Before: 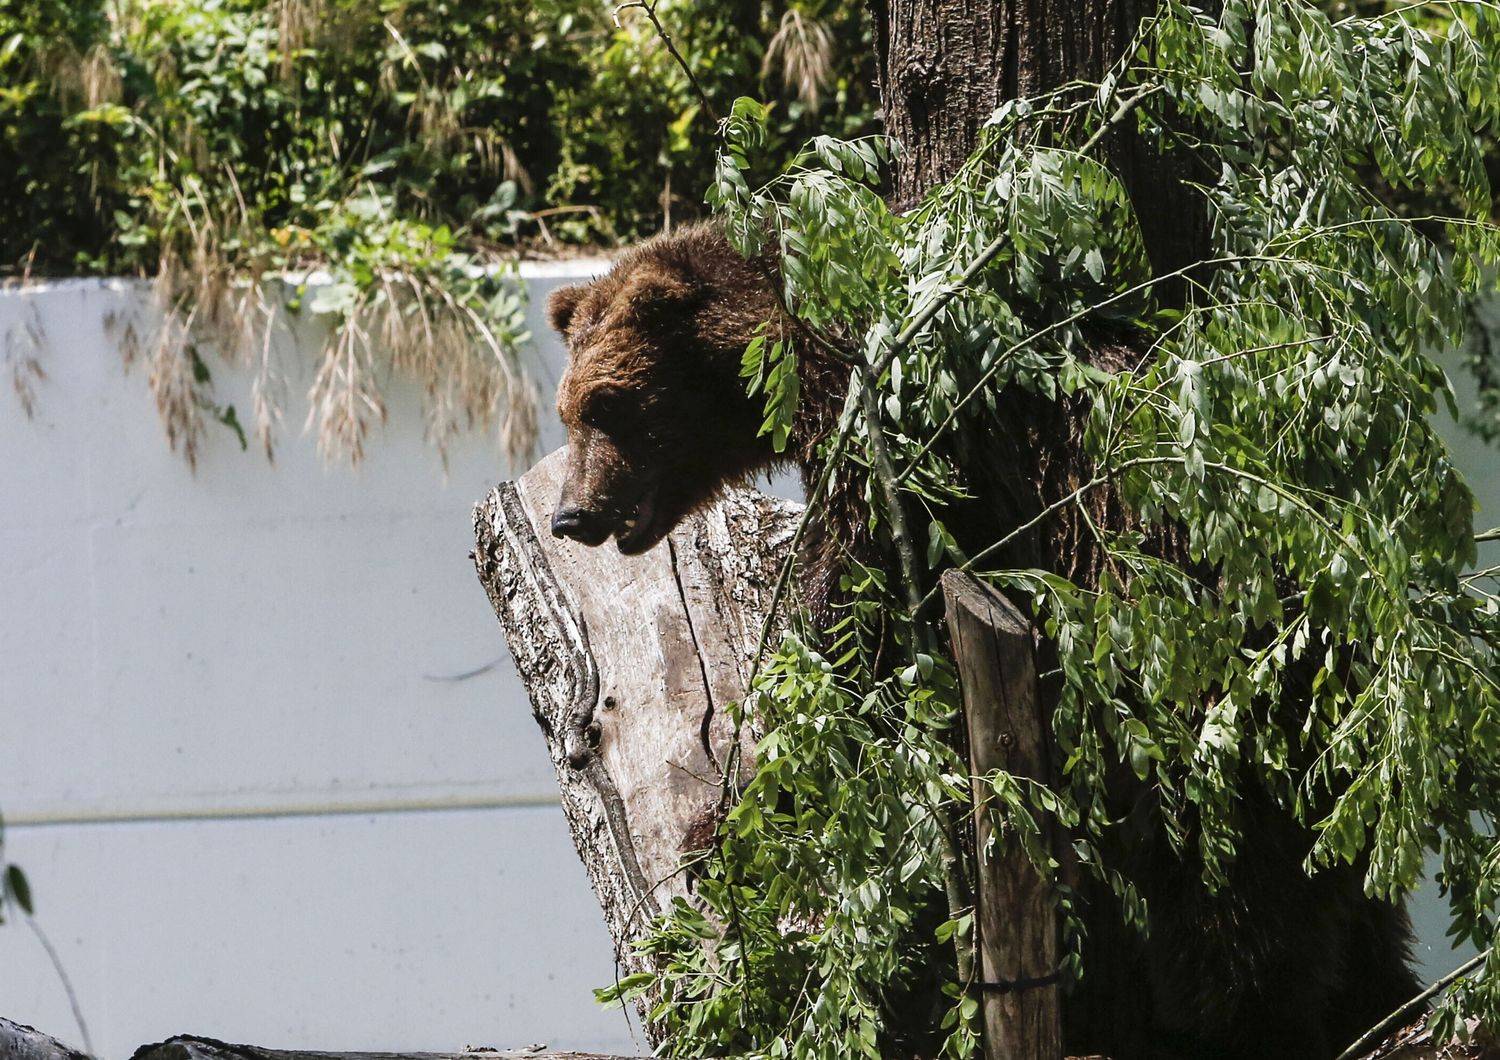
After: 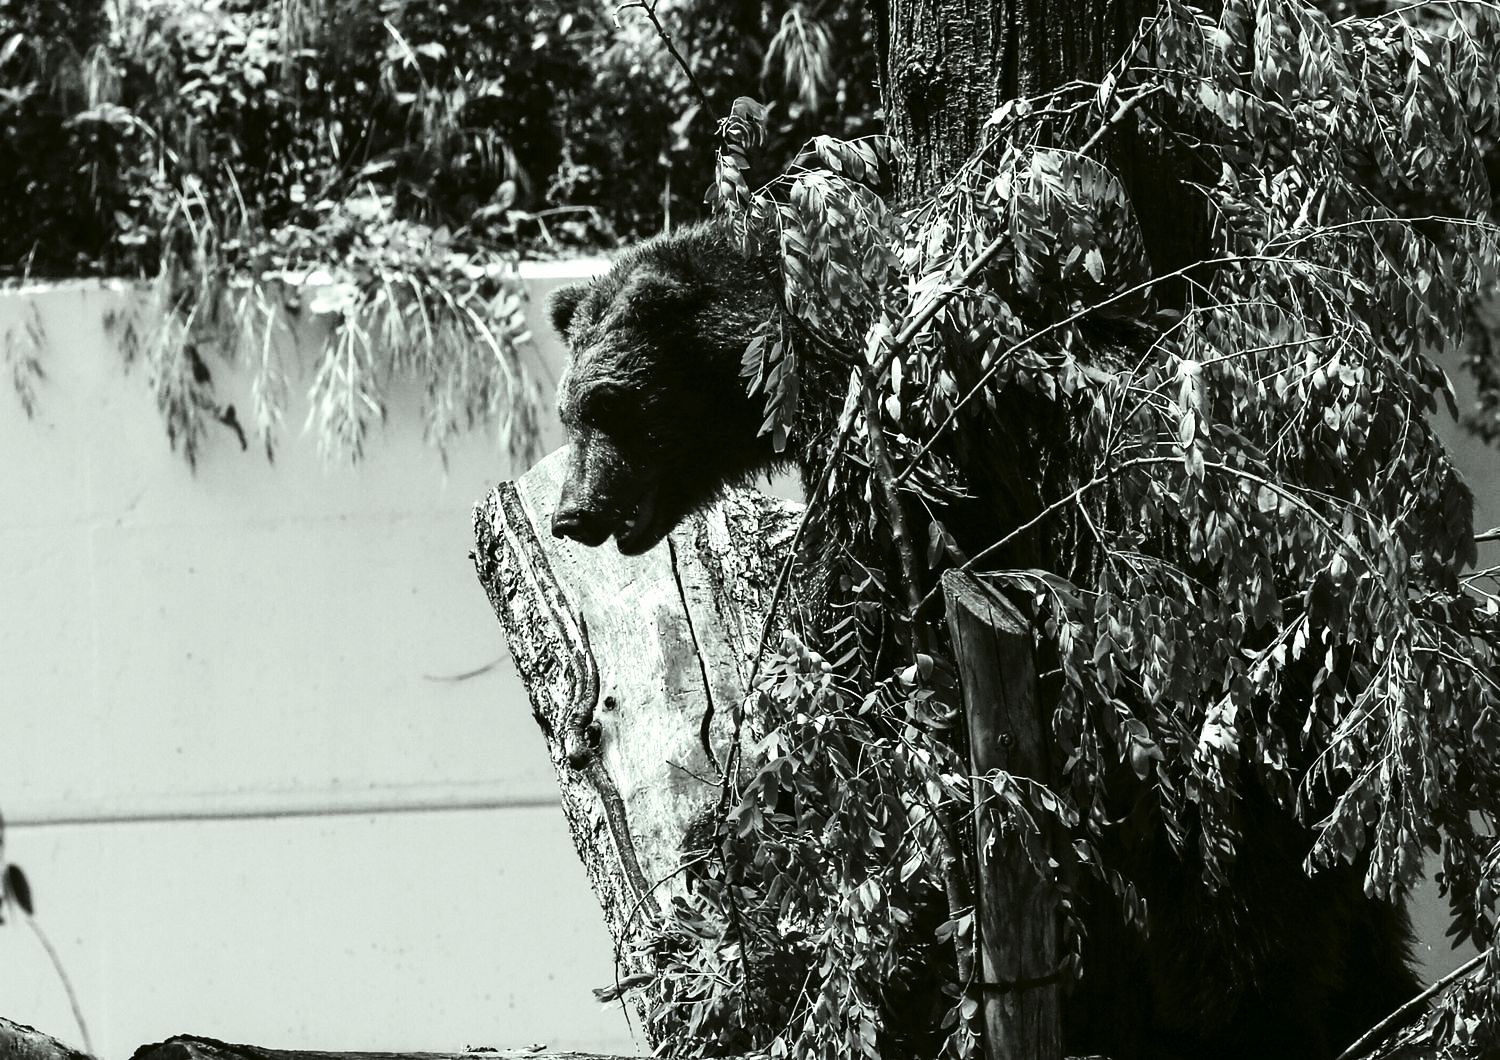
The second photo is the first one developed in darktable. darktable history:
color look up table: target L [89, 64.41, 56.07, 42.57, 30.54, 197.52, 90.19, 90.18, 77.04, 73.48, 80.77, 70.46, 68.05, 67.42, 61.18, 55.76, 59.34, 54.32, 41.58, 29.7, 85.98, 81.21, 80.84, 80.59, 74.85, 66.98, 57.58, 58.46, 57.59, 55.38, 45.27, 38.65, 26.06, 25.05, 26.95, 20.72, 17.67, 13.78, 11.21, 81.41, 81.34, 81.24, 80.95, 81.31, 81.14, 68.38, 62.98, 50.48, 46.18], target a [-5.633, -2.274, -2.327, -2.954, -2.152, 0, -0.001, -0.016, -2.762, -2.262, -4.634, -3.733, -2.286, -3.143, -2.968, -3.106, -3.092, -3.11, -3.376, -2.791, -5.074, -3.981, -4.591, -4.64, -4.087, -2.639, -2.981, -3.095, -3.099, -3.112, -2.864, -3.676, -1.692, -2.49, -2.836, -2.657, -3.182, -2.979, -3.495, -4.665, -4.663, -4.66, -4.471, -4.66, -4.656, -2.282, -2.928, -3.021, -2.863], target b [3.469, 0.938, 1.081, 2.264, 2.406, 0.002, 0.01, 0.02, 1.265, 1.048, 2.746, 2.297, 1.061, 2.245, 2.258, 2.709, 2.695, 2.712, 3.641, 3.375, 2.96, 2.669, 2.74, 2.746, 2.387, 1.412, 2.282, 2.698, 2.703, 2.716, 2.649, 3.838, 3.022, 3.024, 3.908, 4.722, 5.174, 5.32, 7.138, 2.756, 2.755, 2.753, 2.423, 2.754, 2.752, 1.058, 1.882, 2.368, 2.65], num patches 49
tone curve: curves: ch0 [(0, 0) (0.003, 0.002) (0.011, 0.006) (0.025, 0.014) (0.044, 0.025) (0.069, 0.039) (0.1, 0.056) (0.136, 0.082) (0.177, 0.116) (0.224, 0.163) (0.277, 0.233) (0.335, 0.311) (0.399, 0.396) (0.468, 0.488) (0.543, 0.588) (0.623, 0.695) (0.709, 0.809) (0.801, 0.912) (0.898, 0.997) (1, 1)], preserve colors none
